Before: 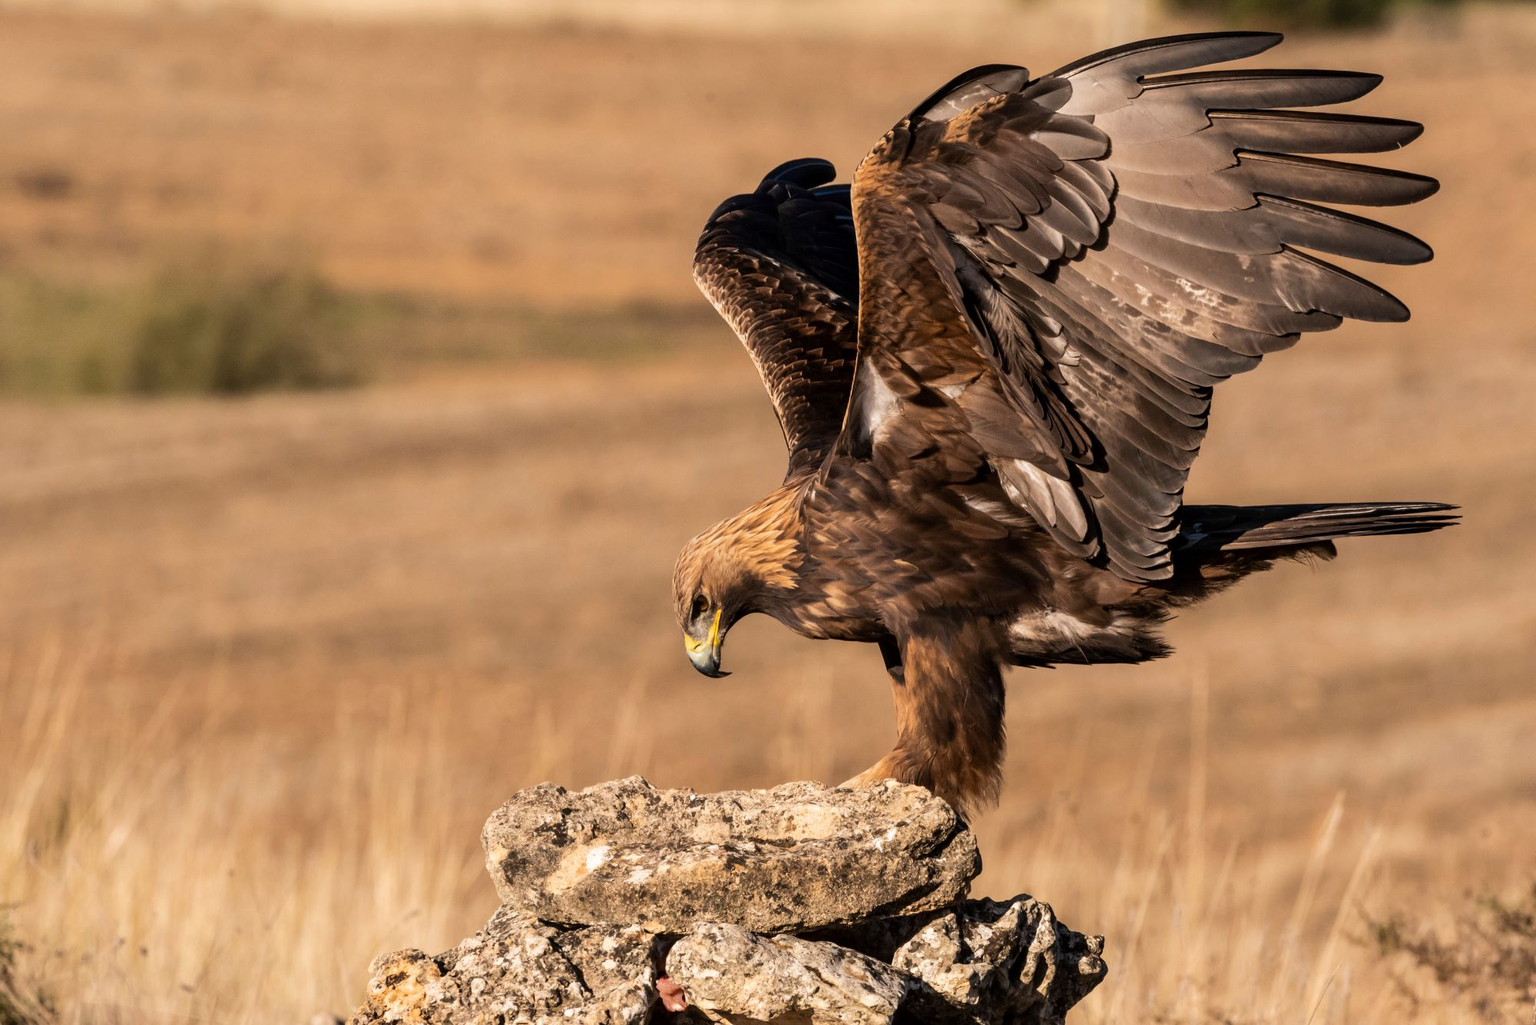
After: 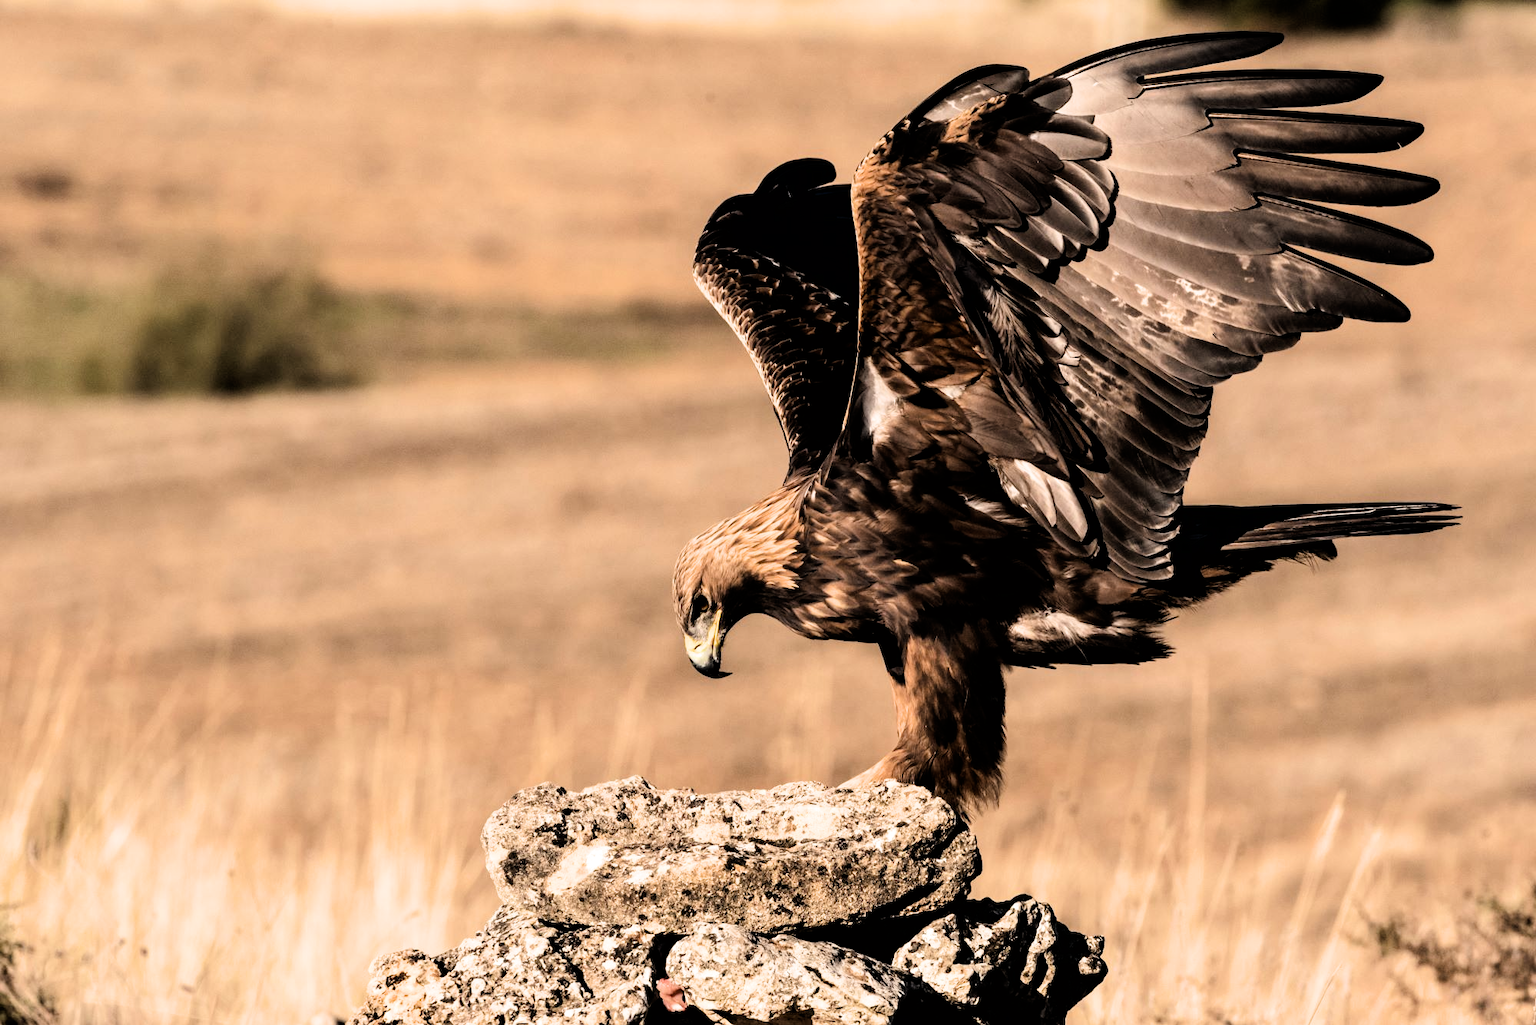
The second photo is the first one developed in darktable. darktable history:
exposure: exposure 0.081 EV, compensate highlight preservation false
filmic rgb: black relative exposure -3.75 EV, white relative exposure 2.4 EV, dynamic range scaling -50%, hardness 3.42, latitude 30%, contrast 1.8
